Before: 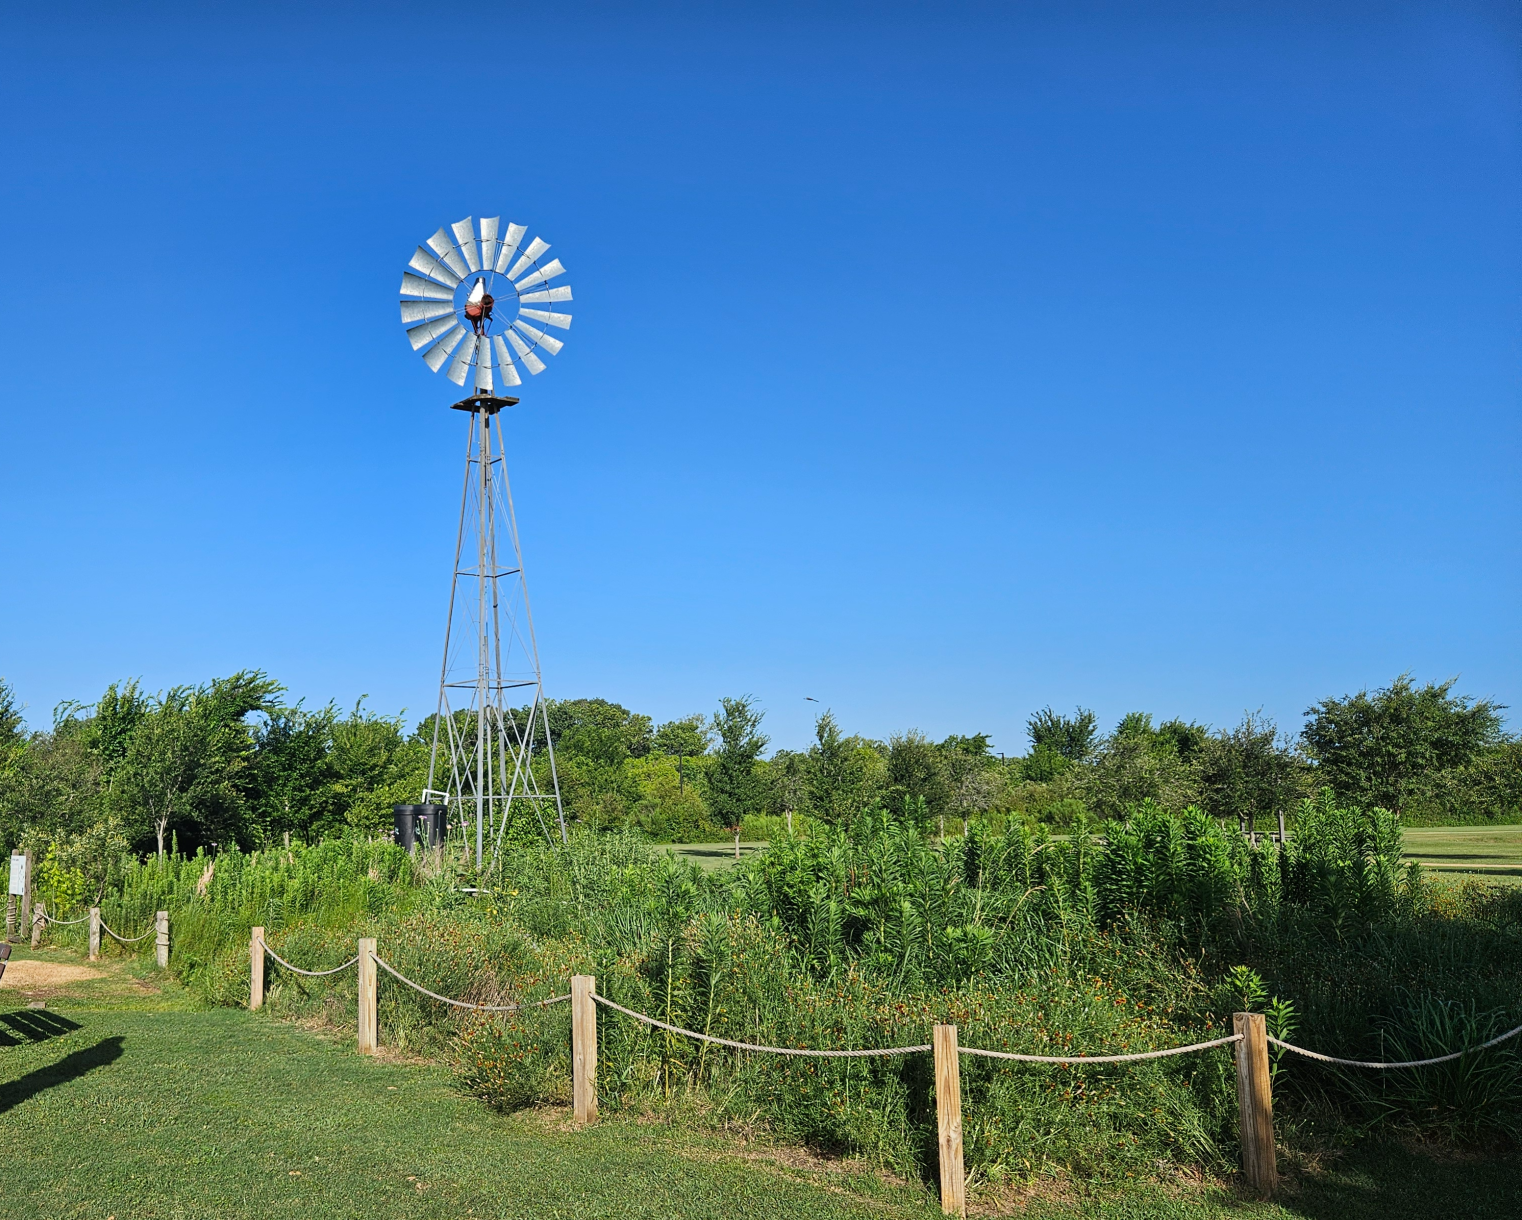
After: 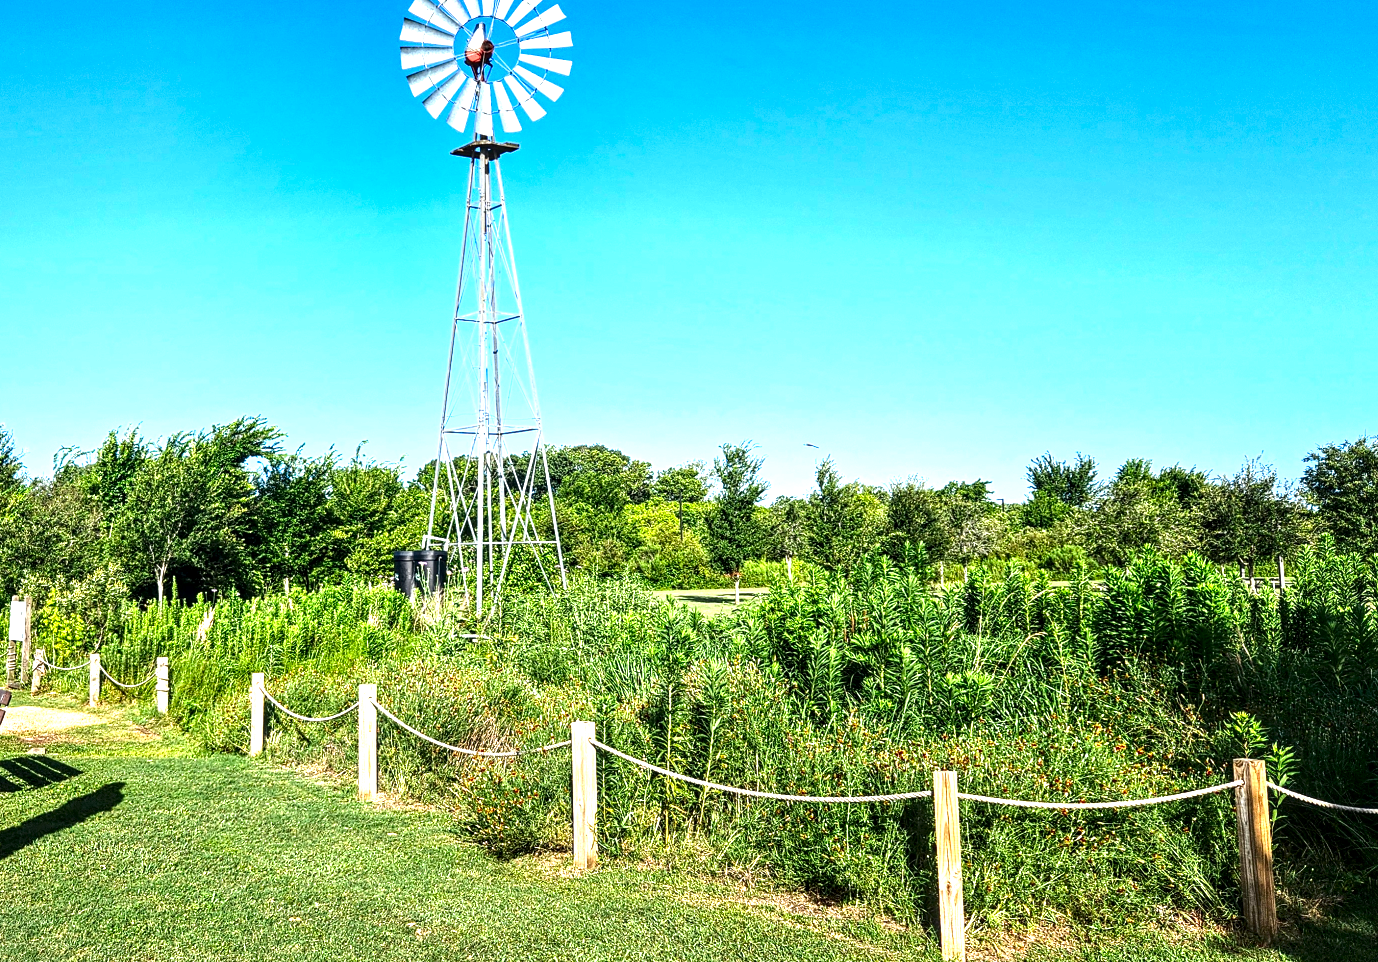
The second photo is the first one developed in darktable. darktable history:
crop: top 20.848%, right 9.44%, bottom 0.283%
exposure: black level correction 0, exposure 1.387 EV, compensate exposure bias true, compensate highlight preservation false
contrast brightness saturation: contrast 0.128, brightness -0.233, saturation 0.139
local contrast: detail 150%
